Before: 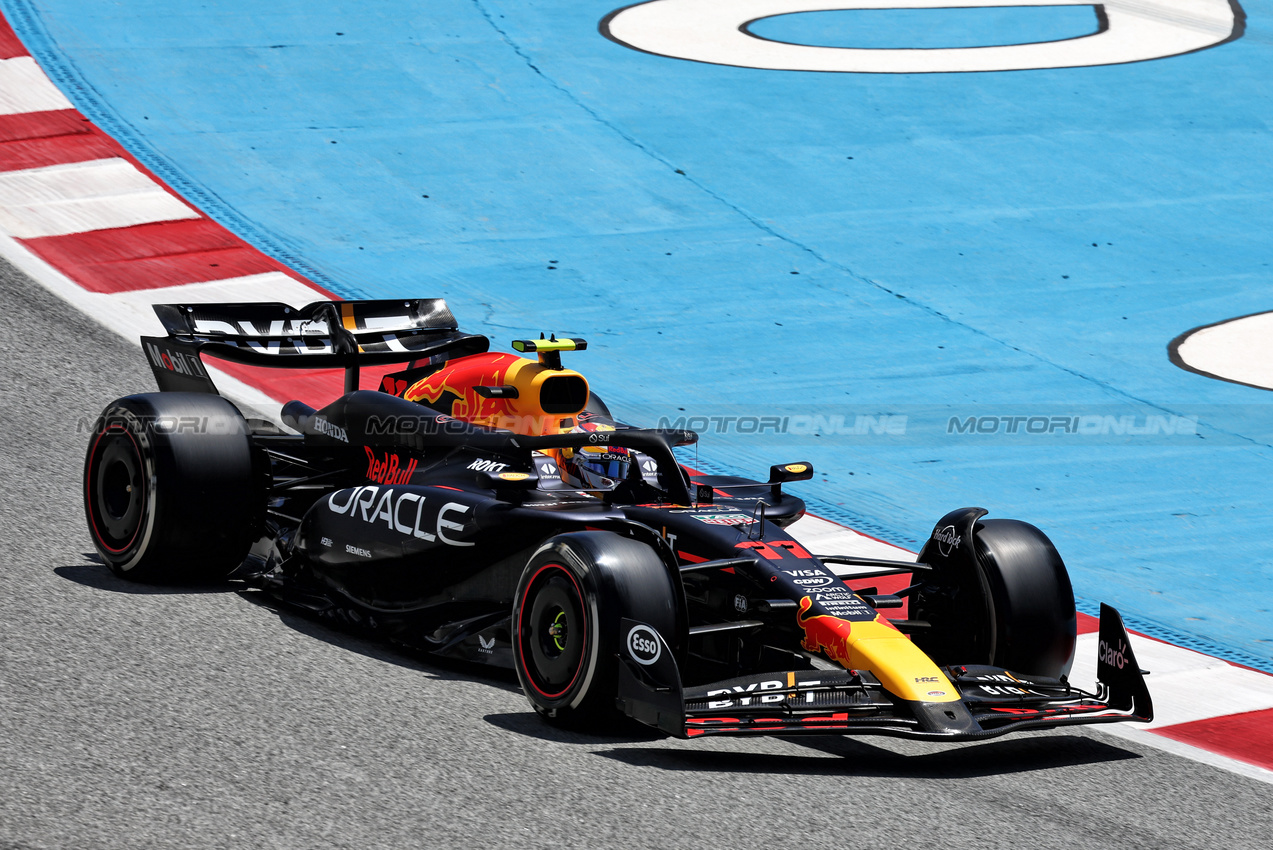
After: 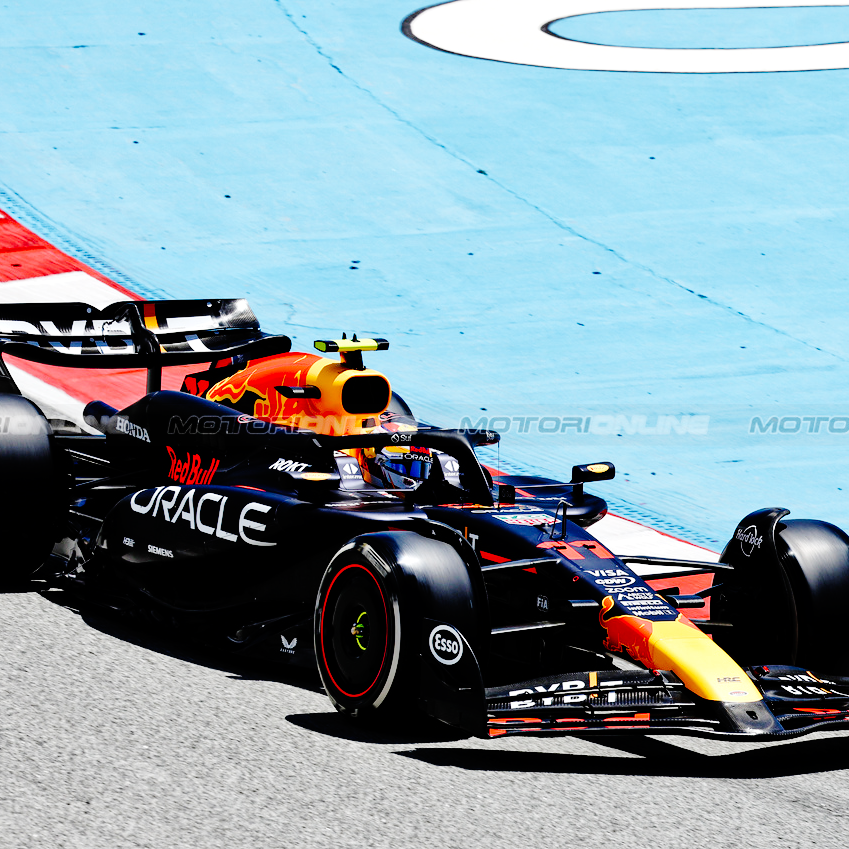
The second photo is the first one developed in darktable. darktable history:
crop and rotate: left 15.566%, right 17.738%
base curve: curves: ch0 [(0, 0) (0.036, 0.01) (0.123, 0.254) (0.258, 0.504) (0.507, 0.748) (1, 1)], preserve colors none
exposure: exposure 0.128 EV, compensate exposure bias true, compensate highlight preservation false
